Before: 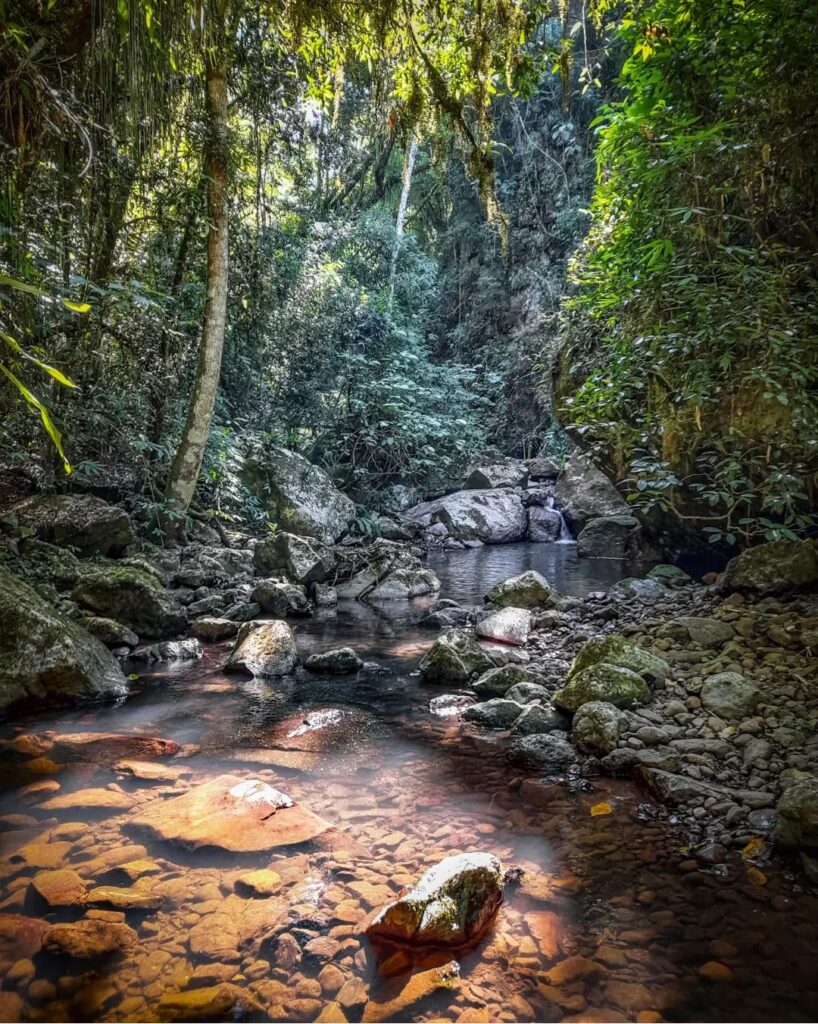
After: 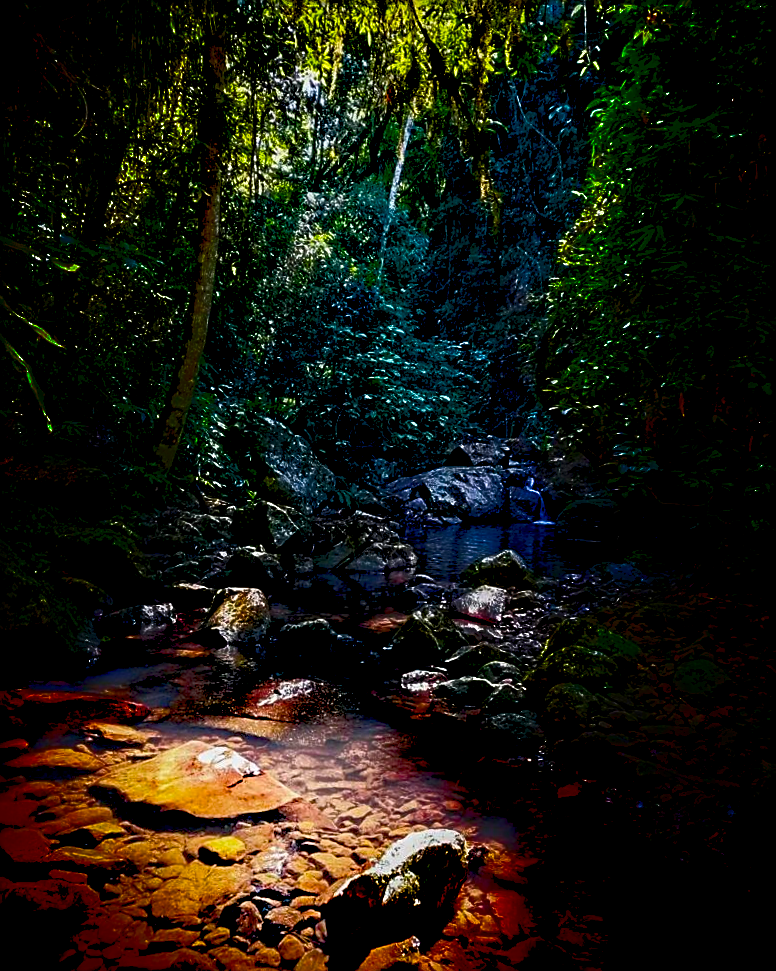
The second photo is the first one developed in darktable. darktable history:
sharpen: on, module defaults
crop and rotate: angle -2.49°
color balance rgb: linear chroma grading › global chroma 25.363%, perceptual saturation grading › global saturation 0.983%, global vibrance 20%
exposure: black level correction 0.1, exposure -0.089 EV, compensate highlight preservation false
shadows and highlights: shadows -87.96, highlights -37.41, soften with gaussian
